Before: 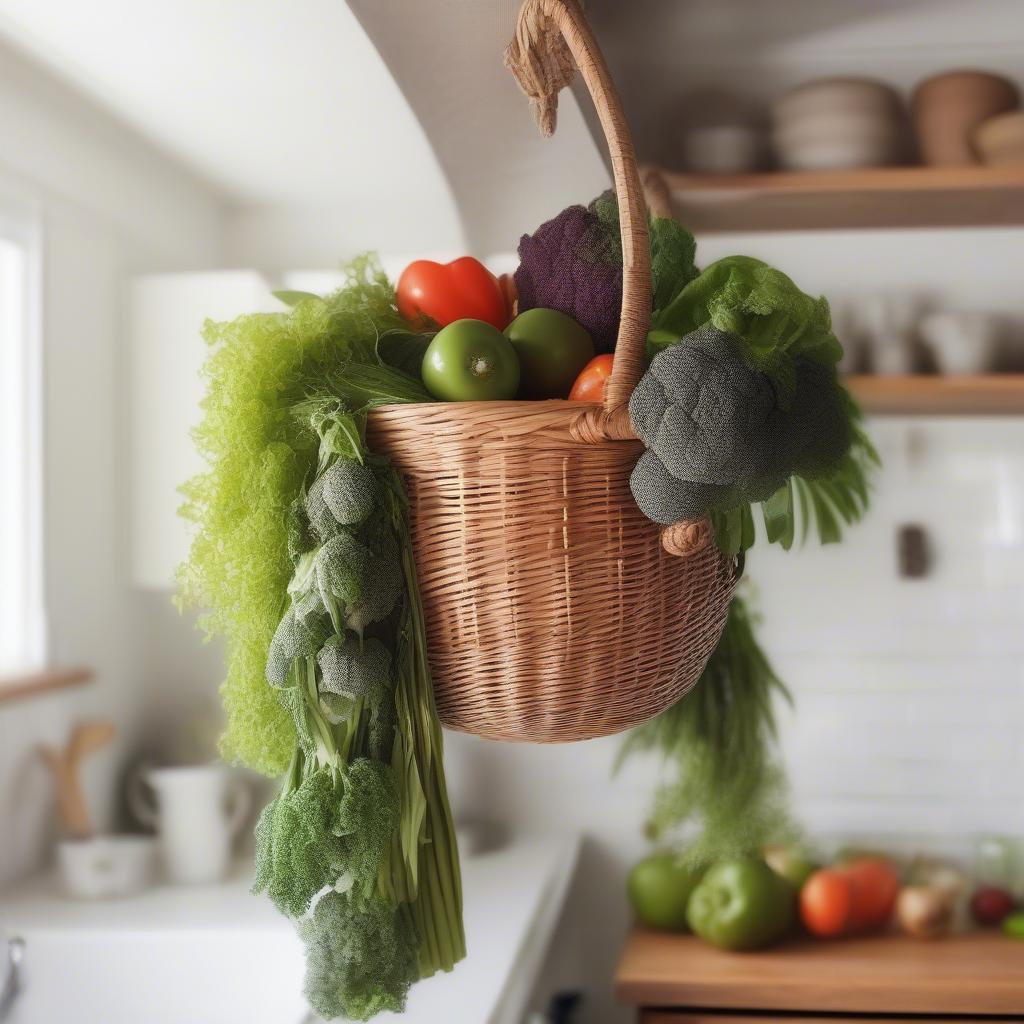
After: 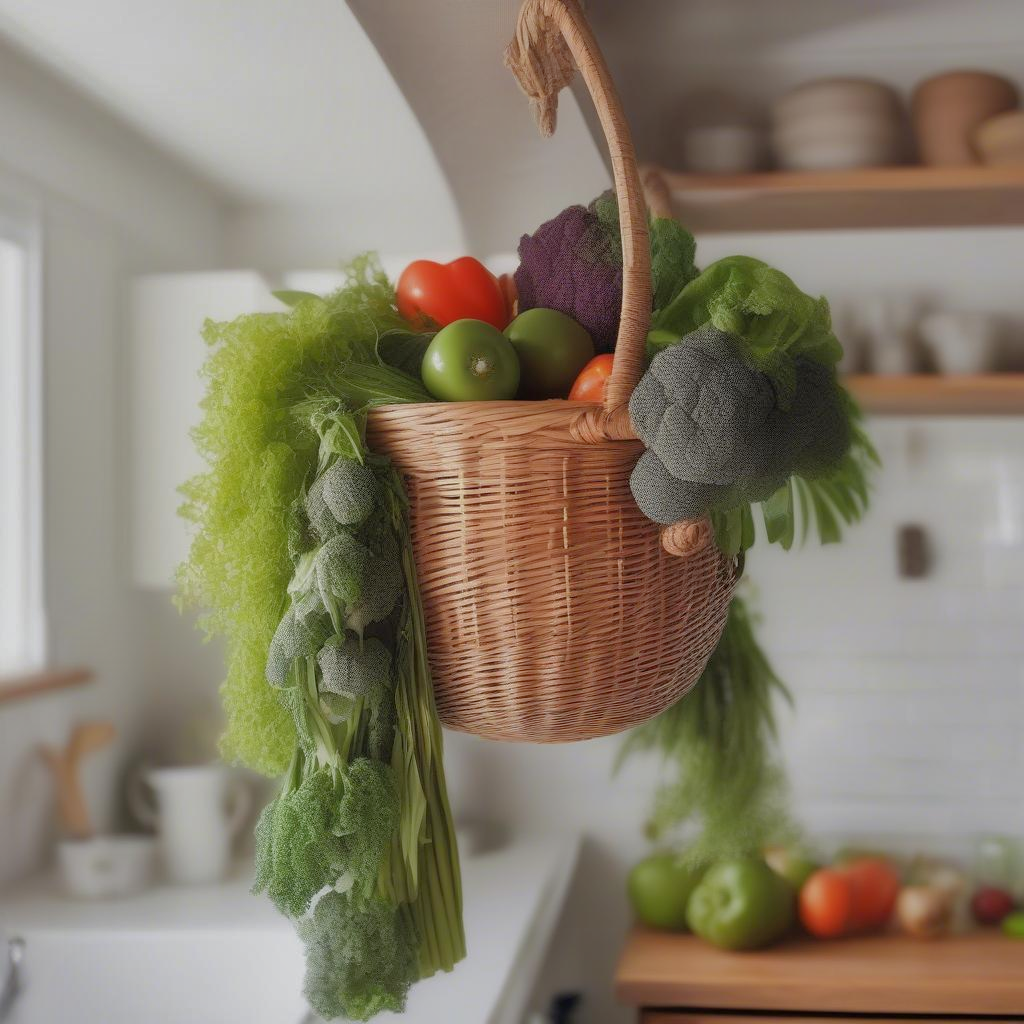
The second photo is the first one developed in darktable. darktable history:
shadows and highlights: soften with gaussian
tone equalizer: -8 EV 0.258 EV, -7 EV 0.426 EV, -6 EV 0.44 EV, -5 EV 0.26 EV, -3 EV -0.245 EV, -2 EV -0.421 EV, -1 EV -0.428 EV, +0 EV -0.274 EV, edges refinement/feathering 500, mask exposure compensation -1.57 EV, preserve details no
